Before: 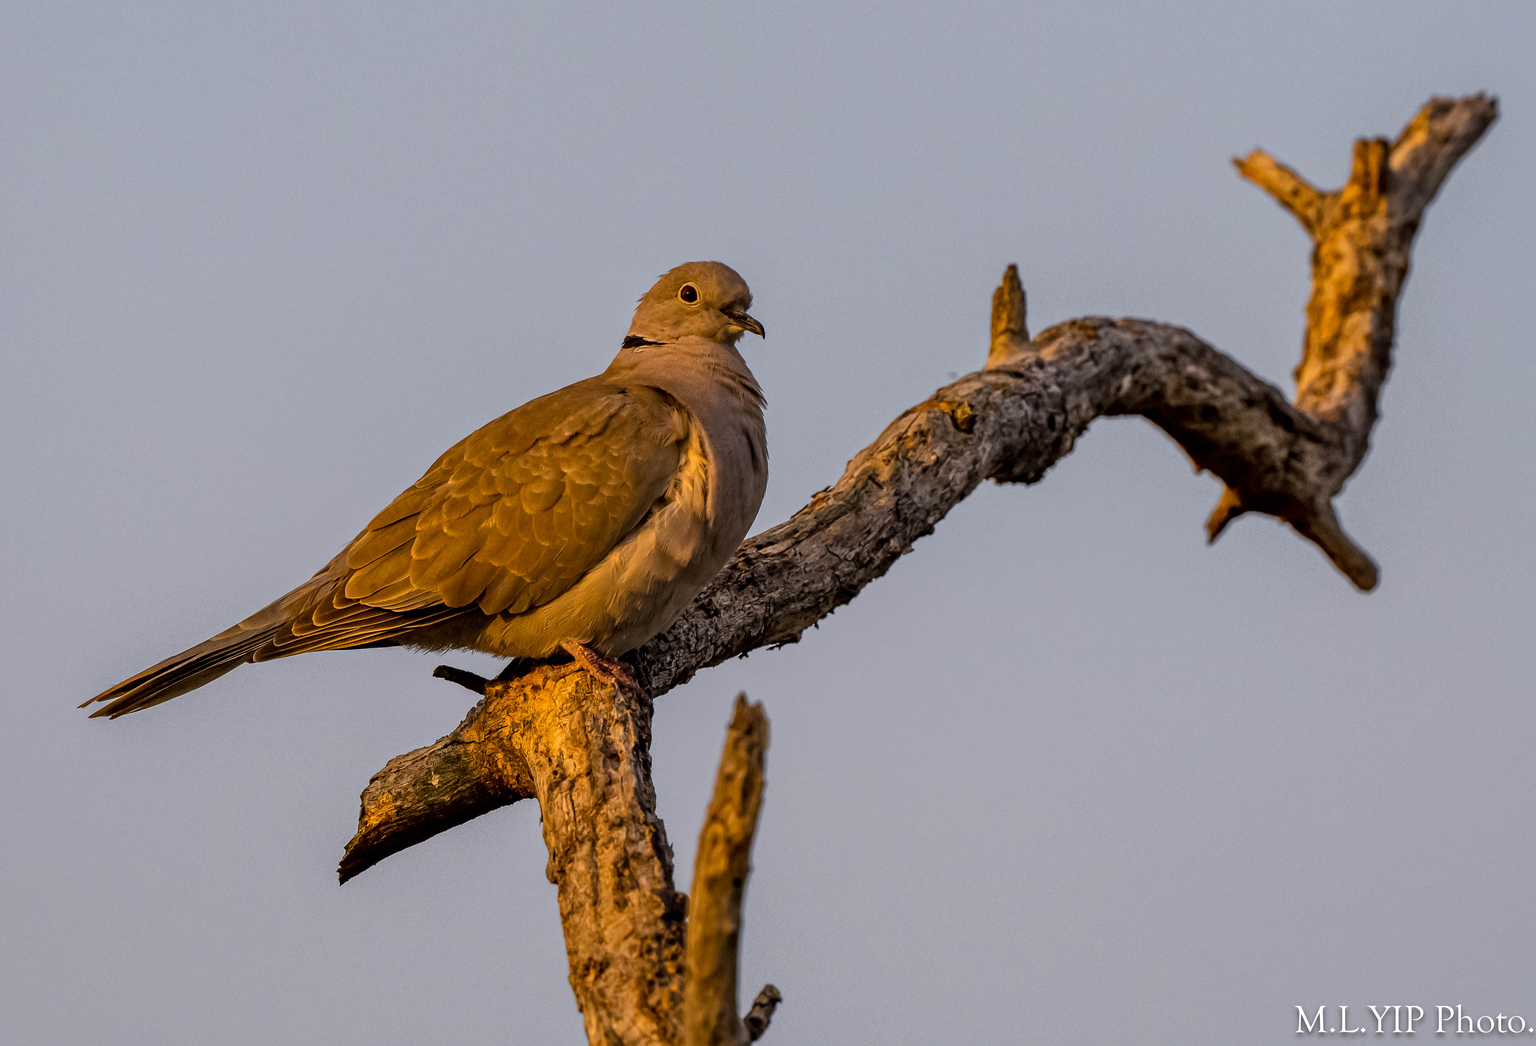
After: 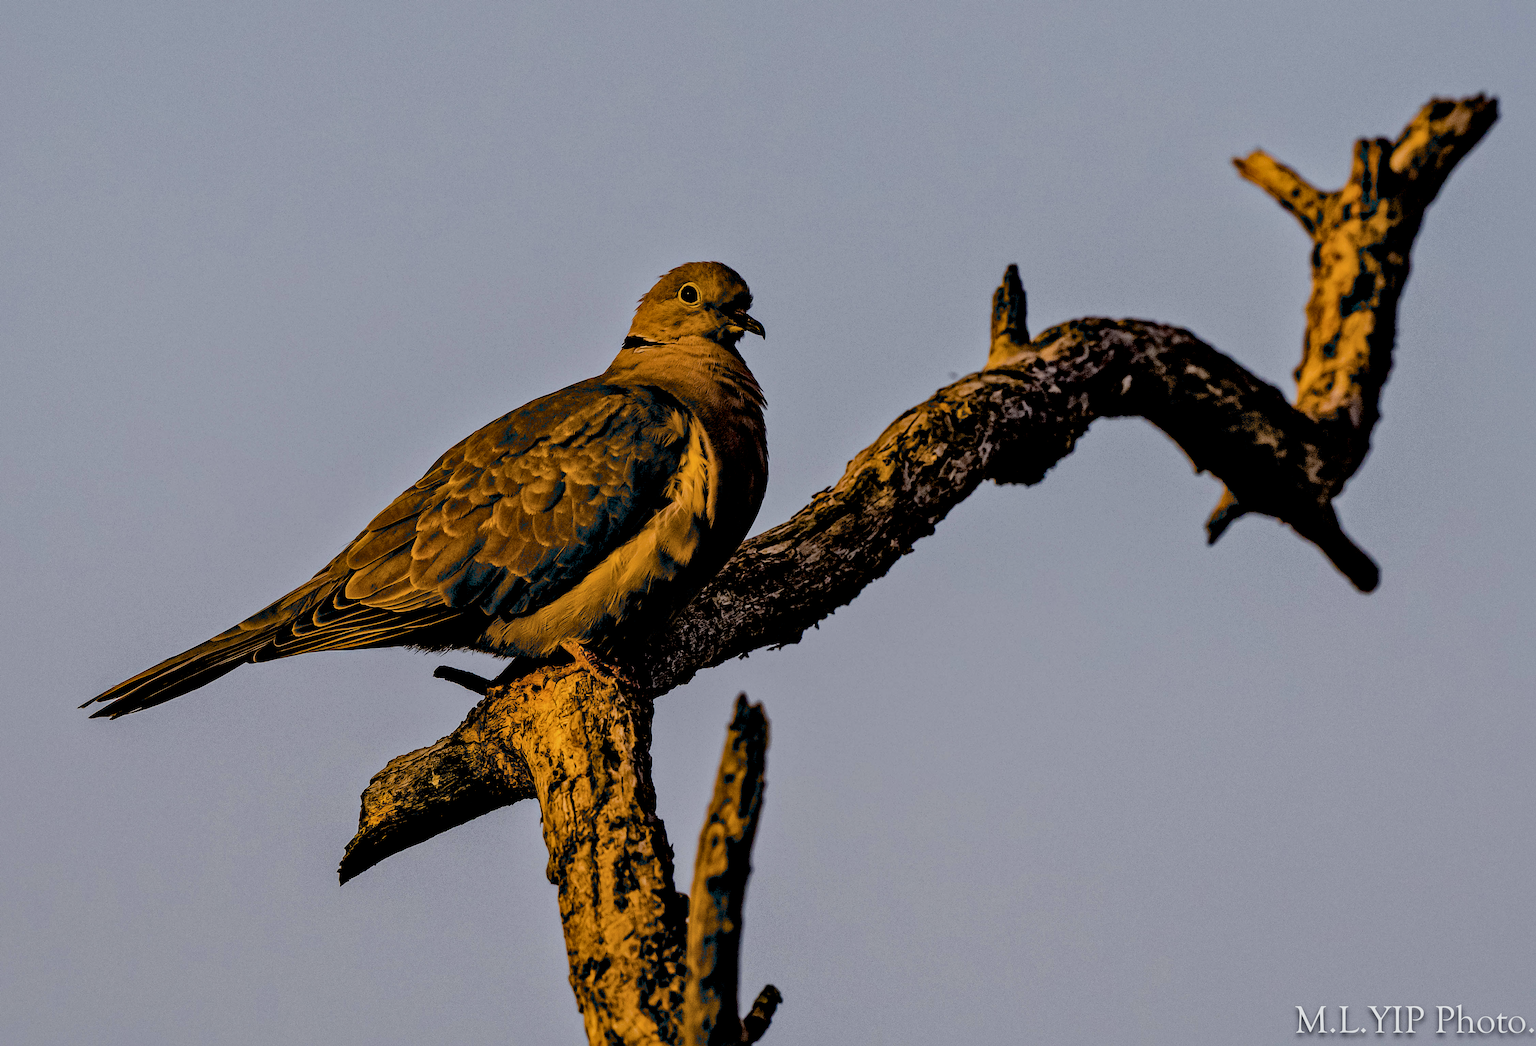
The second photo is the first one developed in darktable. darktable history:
white balance: red 0.982, blue 1.018
local contrast: mode bilateral grid, contrast 25, coarseness 60, detail 151%, midtone range 0.2
exposure: black level correction 0.056, compensate highlight preservation false
filmic rgb: black relative exposure -6.98 EV, white relative exposure 5.63 EV, hardness 2.86
